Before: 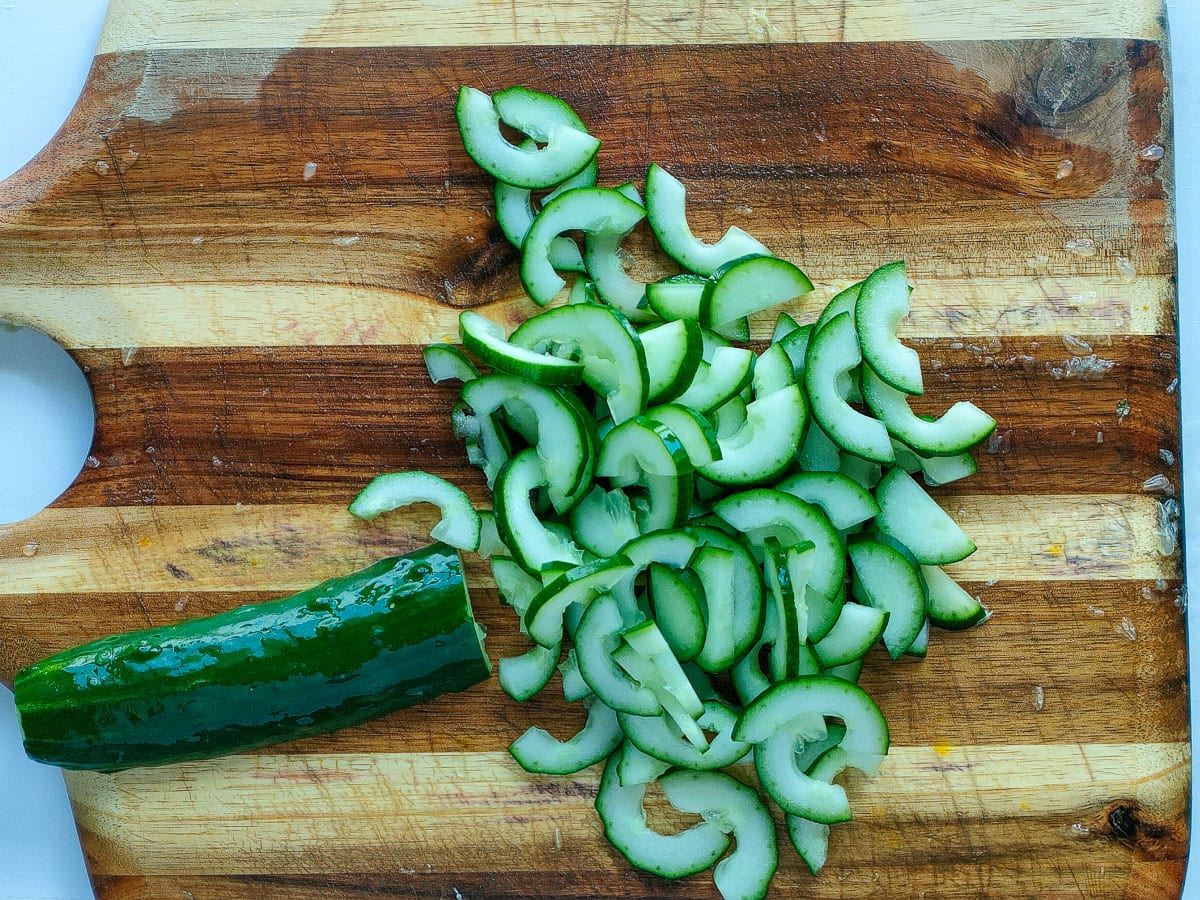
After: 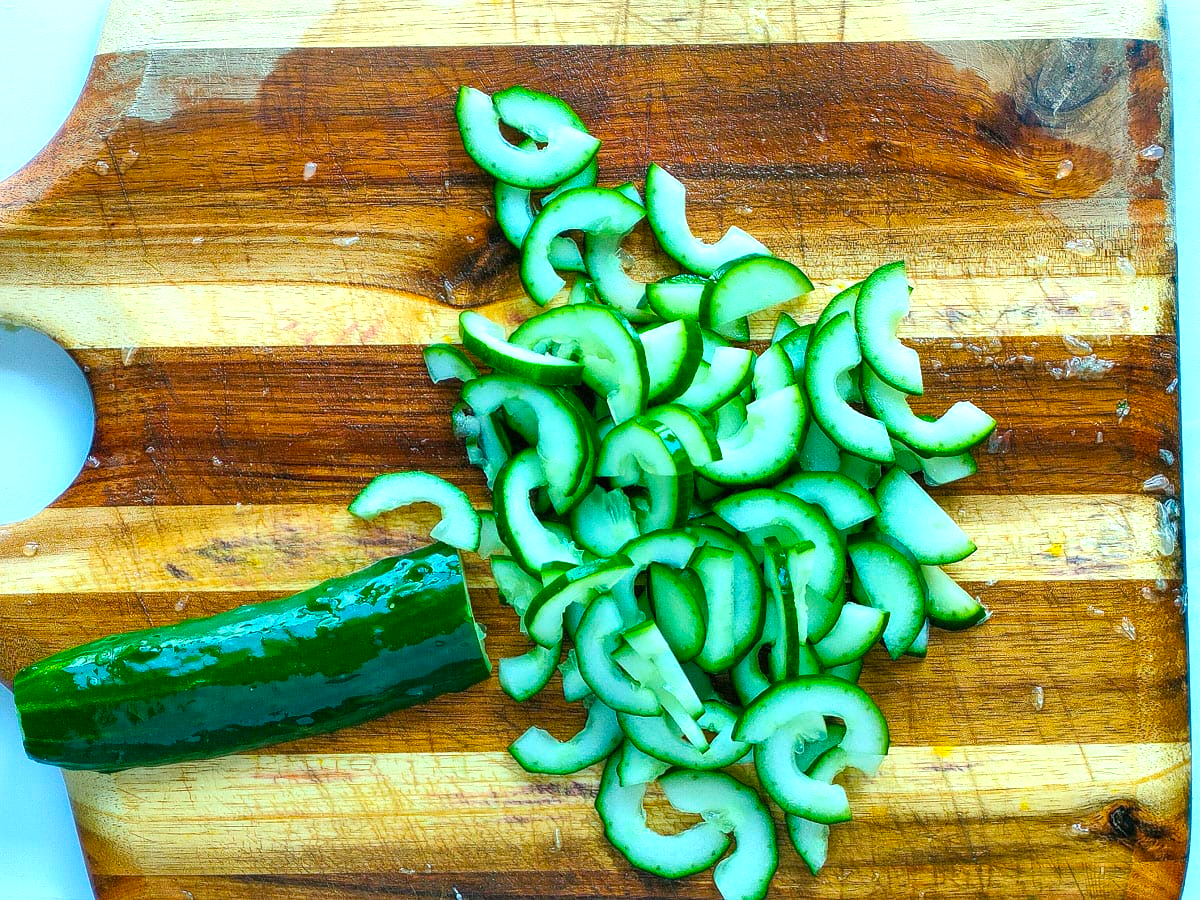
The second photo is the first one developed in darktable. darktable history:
exposure: black level correction 0, exposure 0.7 EV, compensate exposure bias true, compensate highlight preservation false
color balance rgb: perceptual saturation grading › global saturation 30%, global vibrance 20%
